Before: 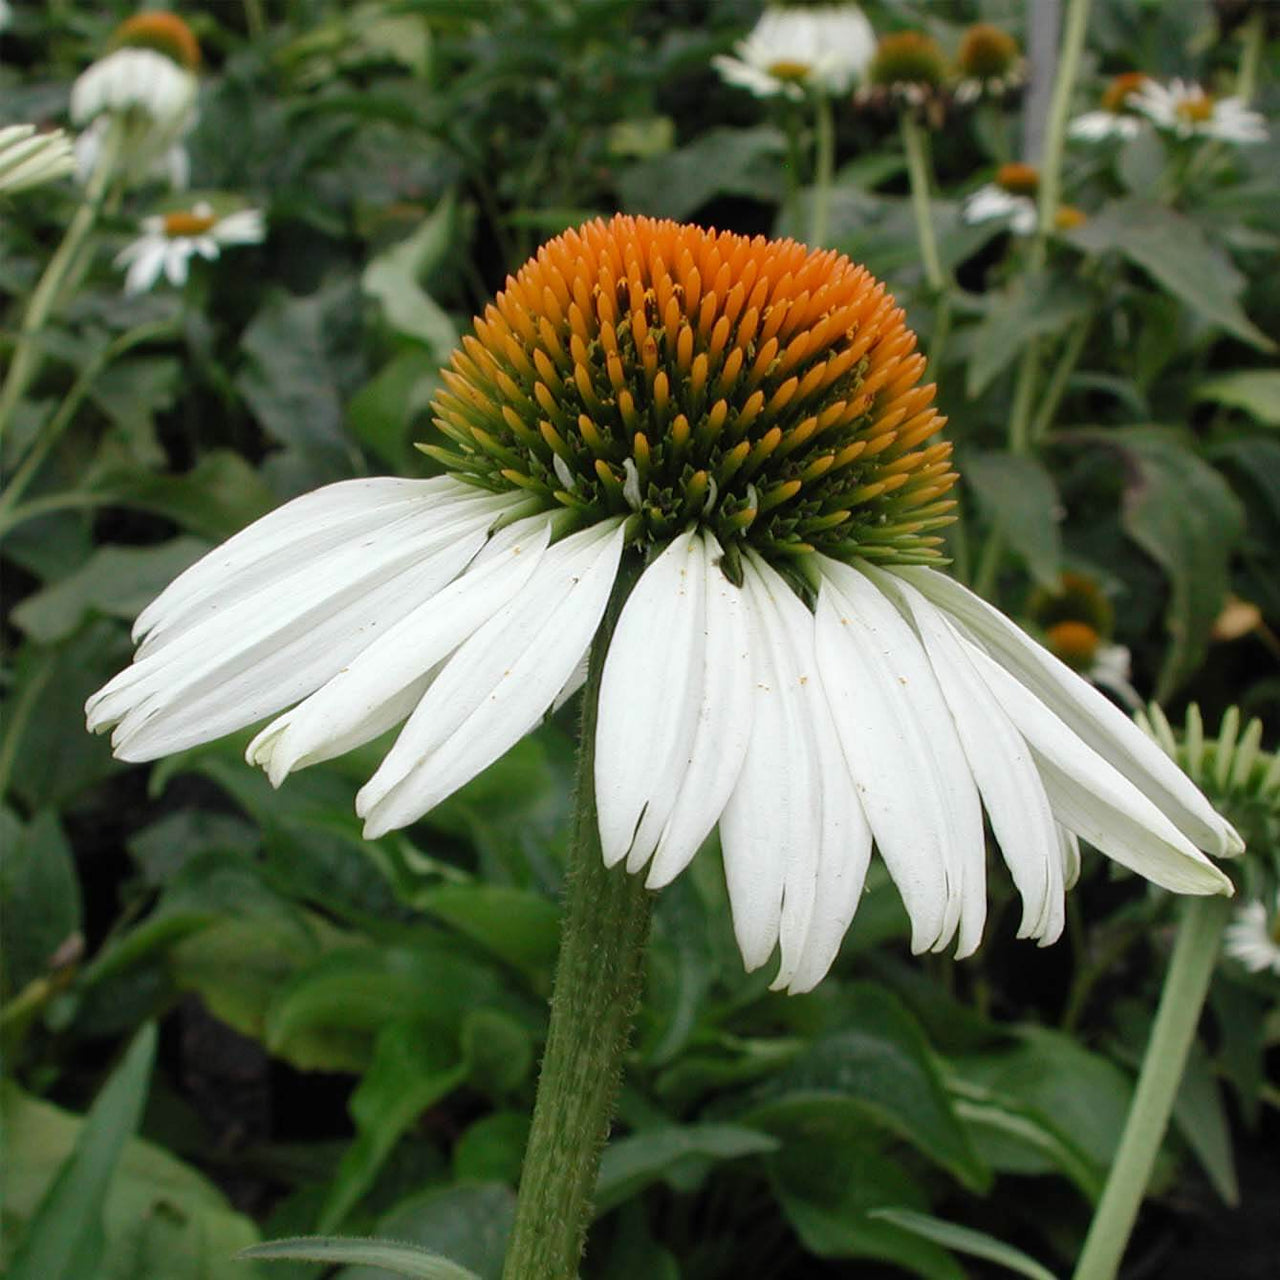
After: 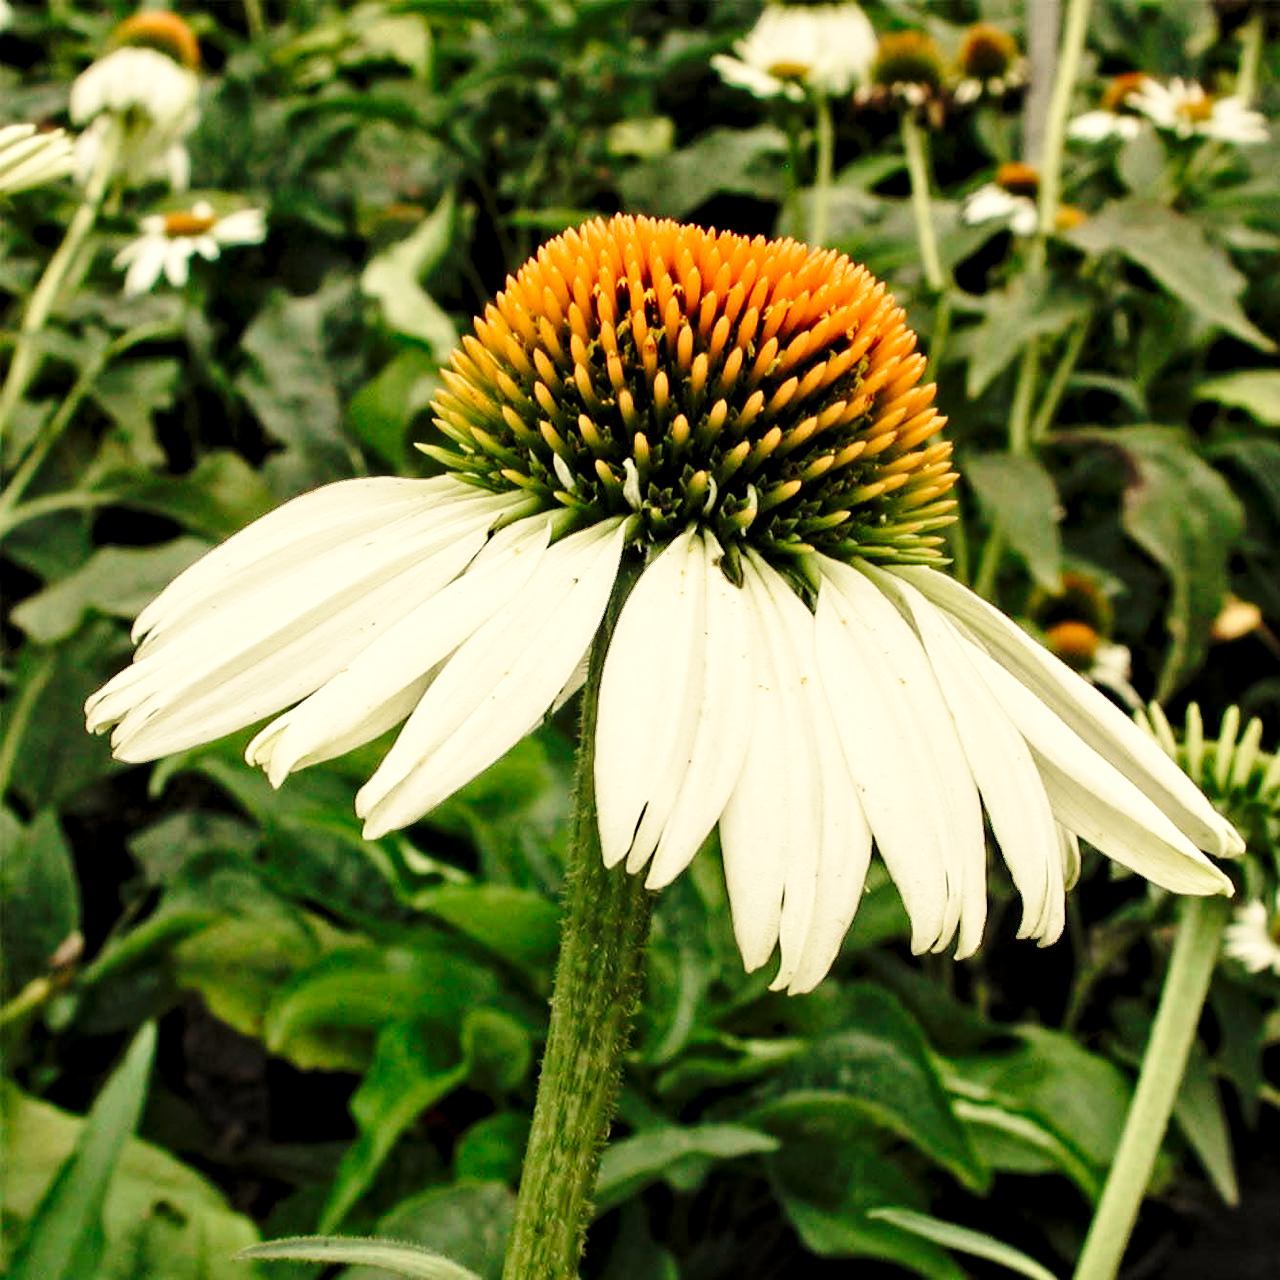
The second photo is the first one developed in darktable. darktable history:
contrast equalizer: y [[0.511, 0.558, 0.631, 0.632, 0.559, 0.512], [0.5 ×6], [0.507, 0.559, 0.627, 0.644, 0.647, 0.647], [0 ×6], [0 ×6]]
base curve: curves: ch0 [(0, 0) (0.028, 0.03) (0.121, 0.232) (0.46, 0.748) (0.859, 0.968) (1, 1)], preserve colors none
white balance: red 1.08, blue 0.791
color correction: highlights b* 3
